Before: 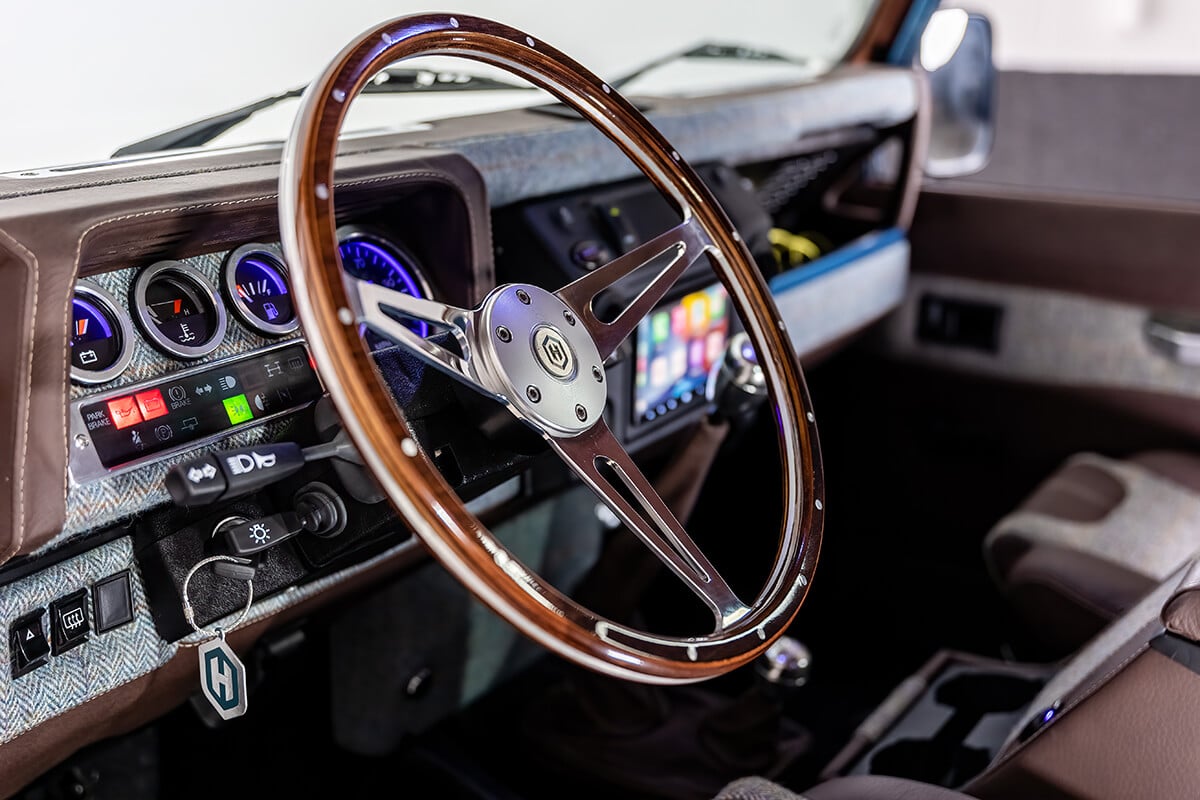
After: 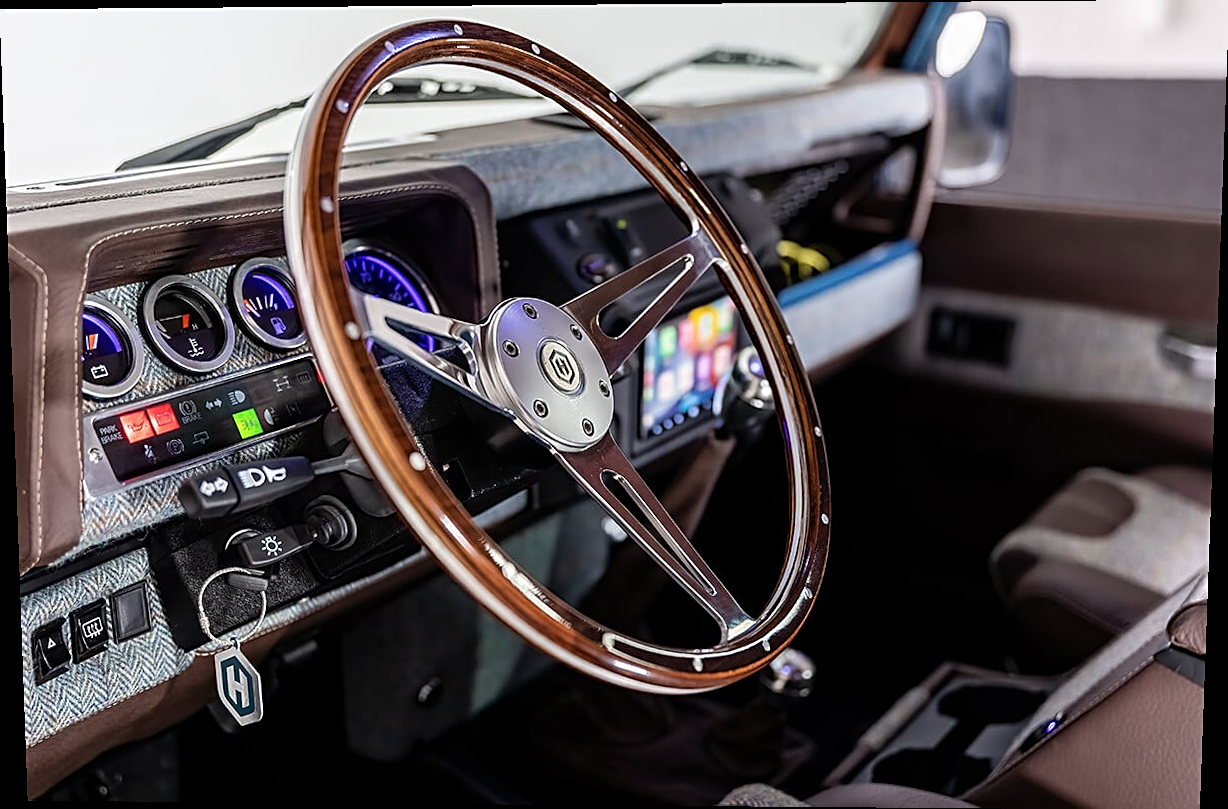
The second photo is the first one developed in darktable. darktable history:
rotate and perspective: lens shift (vertical) 0.048, lens shift (horizontal) -0.024, automatic cropping off
contrast brightness saturation: saturation -0.05
sharpen: on, module defaults
